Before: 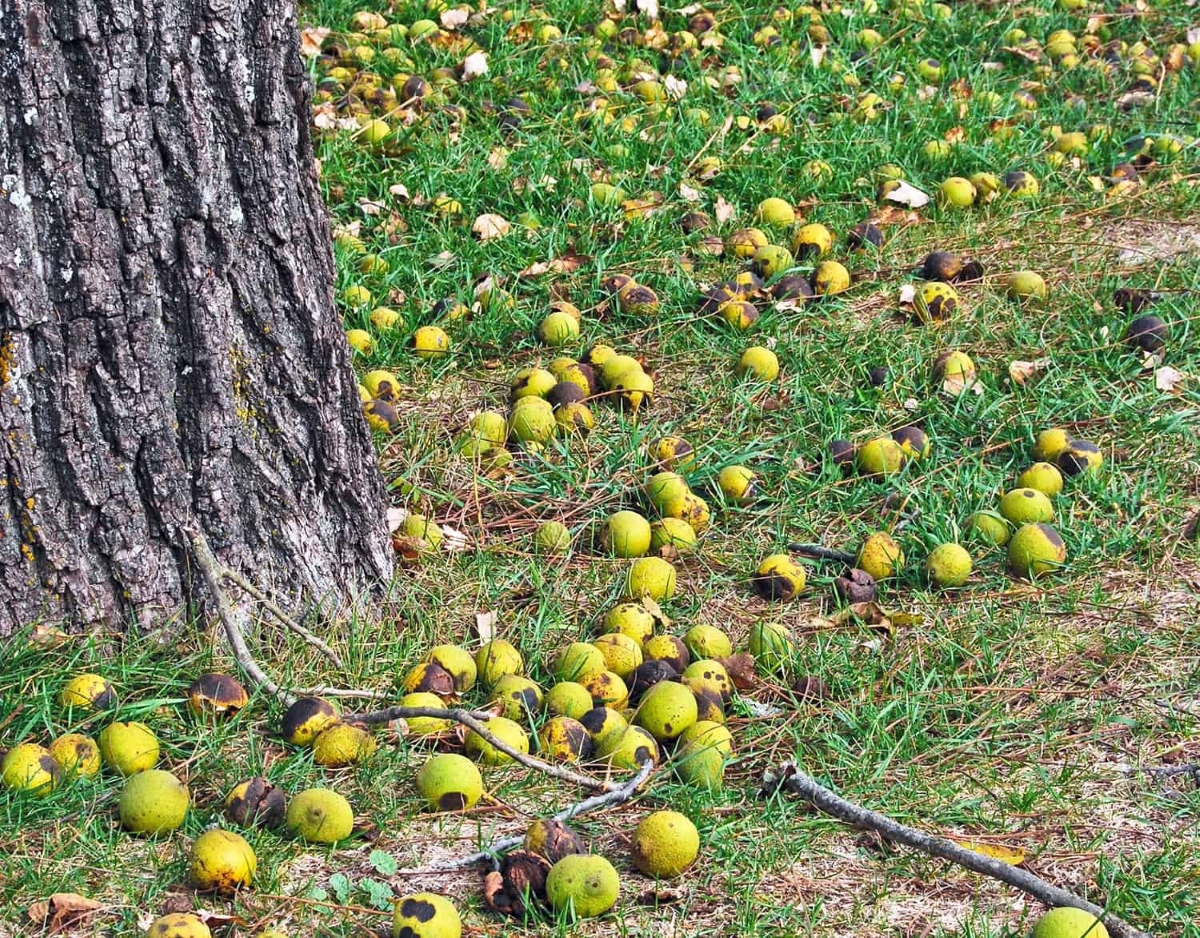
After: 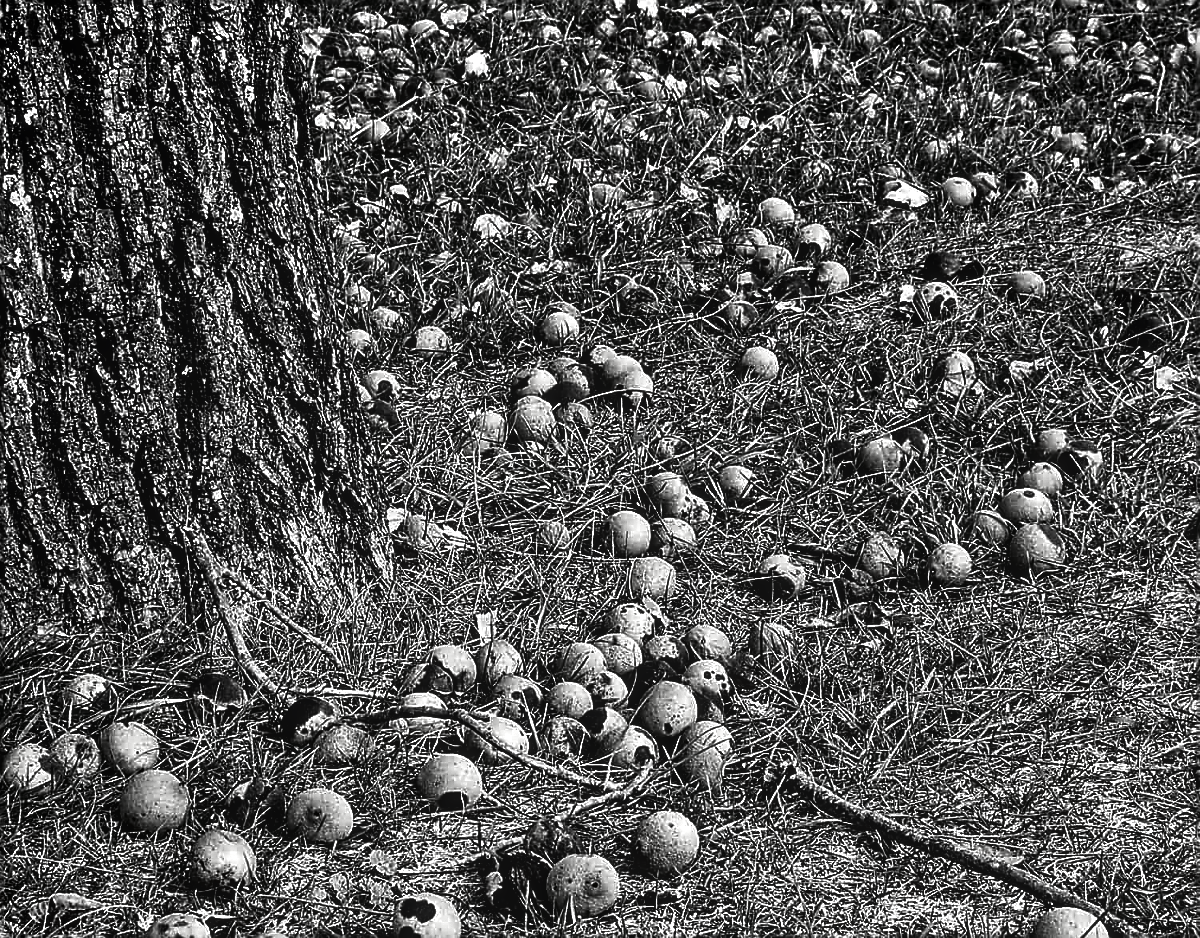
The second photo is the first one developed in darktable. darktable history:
sharpen: radius 1.419, amount 1.248, threshold 0.807
exposure: black level correction 0.026, exposure 0.182 EV, compensate exposure bias true, compensate highlight preservation false
local contrast: on, module defaults
contrast brightness saturation: contrast 0.017, brightness -0.992, saturation -0.991
